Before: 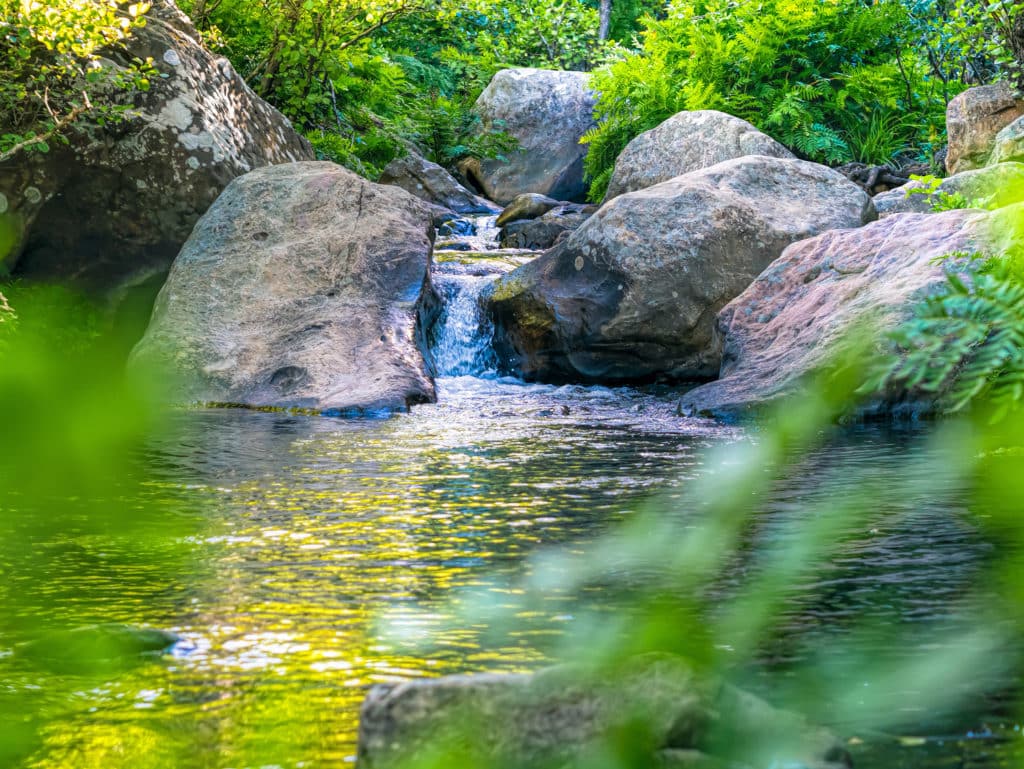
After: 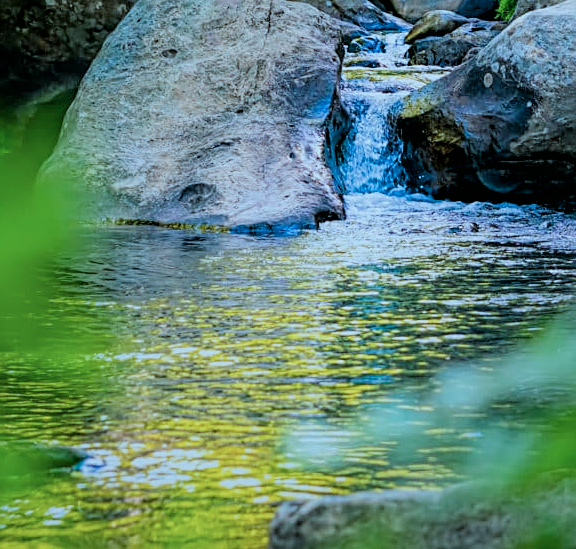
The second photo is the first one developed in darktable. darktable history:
exposure: black level correction 0.009, exposure 0.119 EV, compensate highlight preservation false
color correction: highlights a* -10.69, highlights b* -19.19
crop: left 8.966%, top 23.852%, right 34.699%, bottom 4.703%
filmic rgb: black relative exposure -7.65 EV, white relative exposure 4.56 EV, hardness 3.61
sharpen: on, module defaults
graduated density: rotation -180°, offset 24.95
